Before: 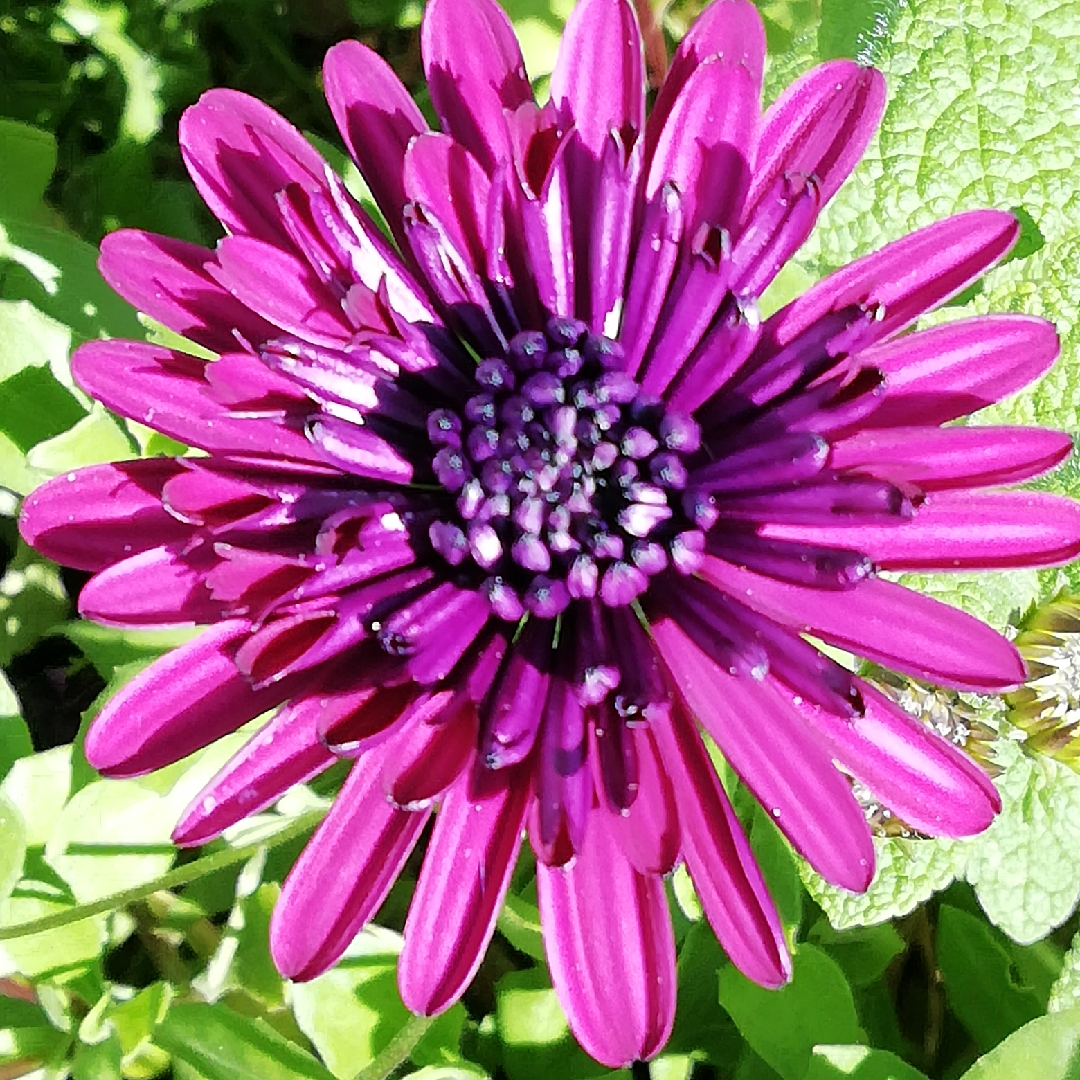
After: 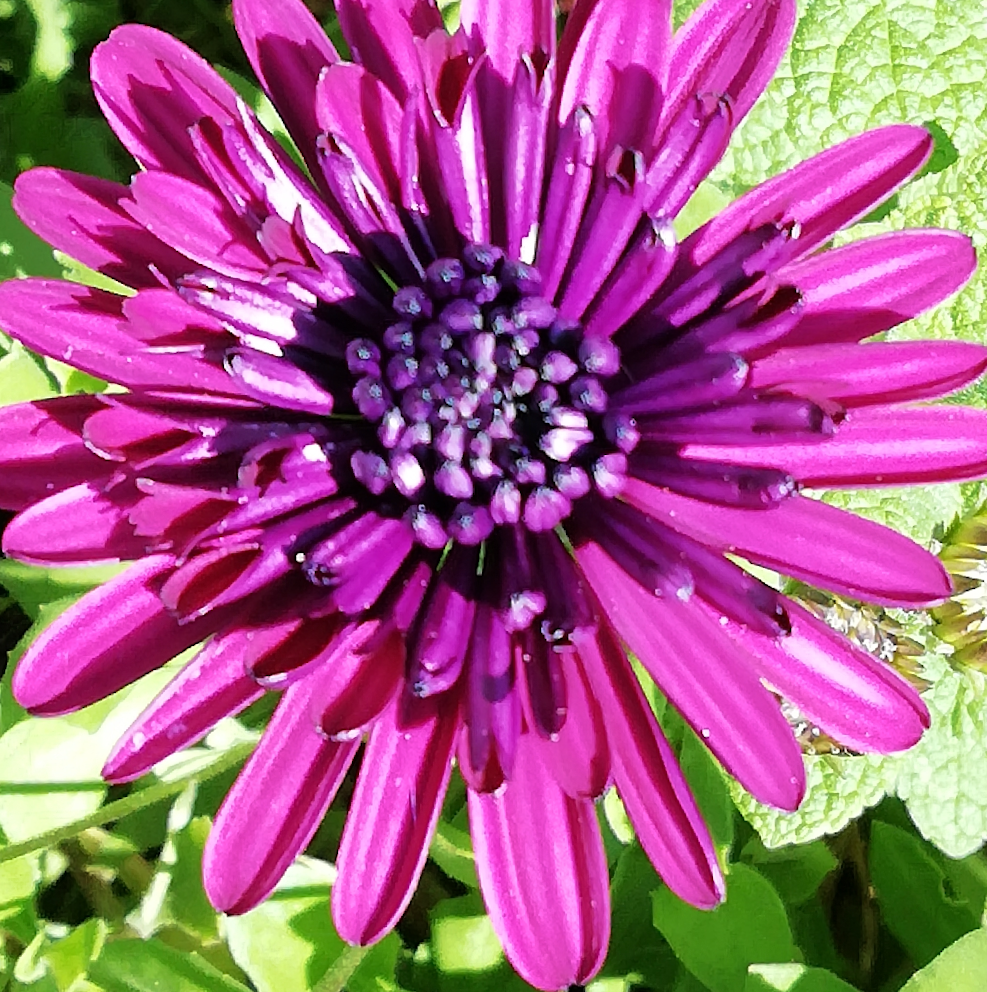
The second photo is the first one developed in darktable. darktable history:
velvia: on, module defaults
crop and rotate: angle 1.53°, left 6.119%, top 5.696%
